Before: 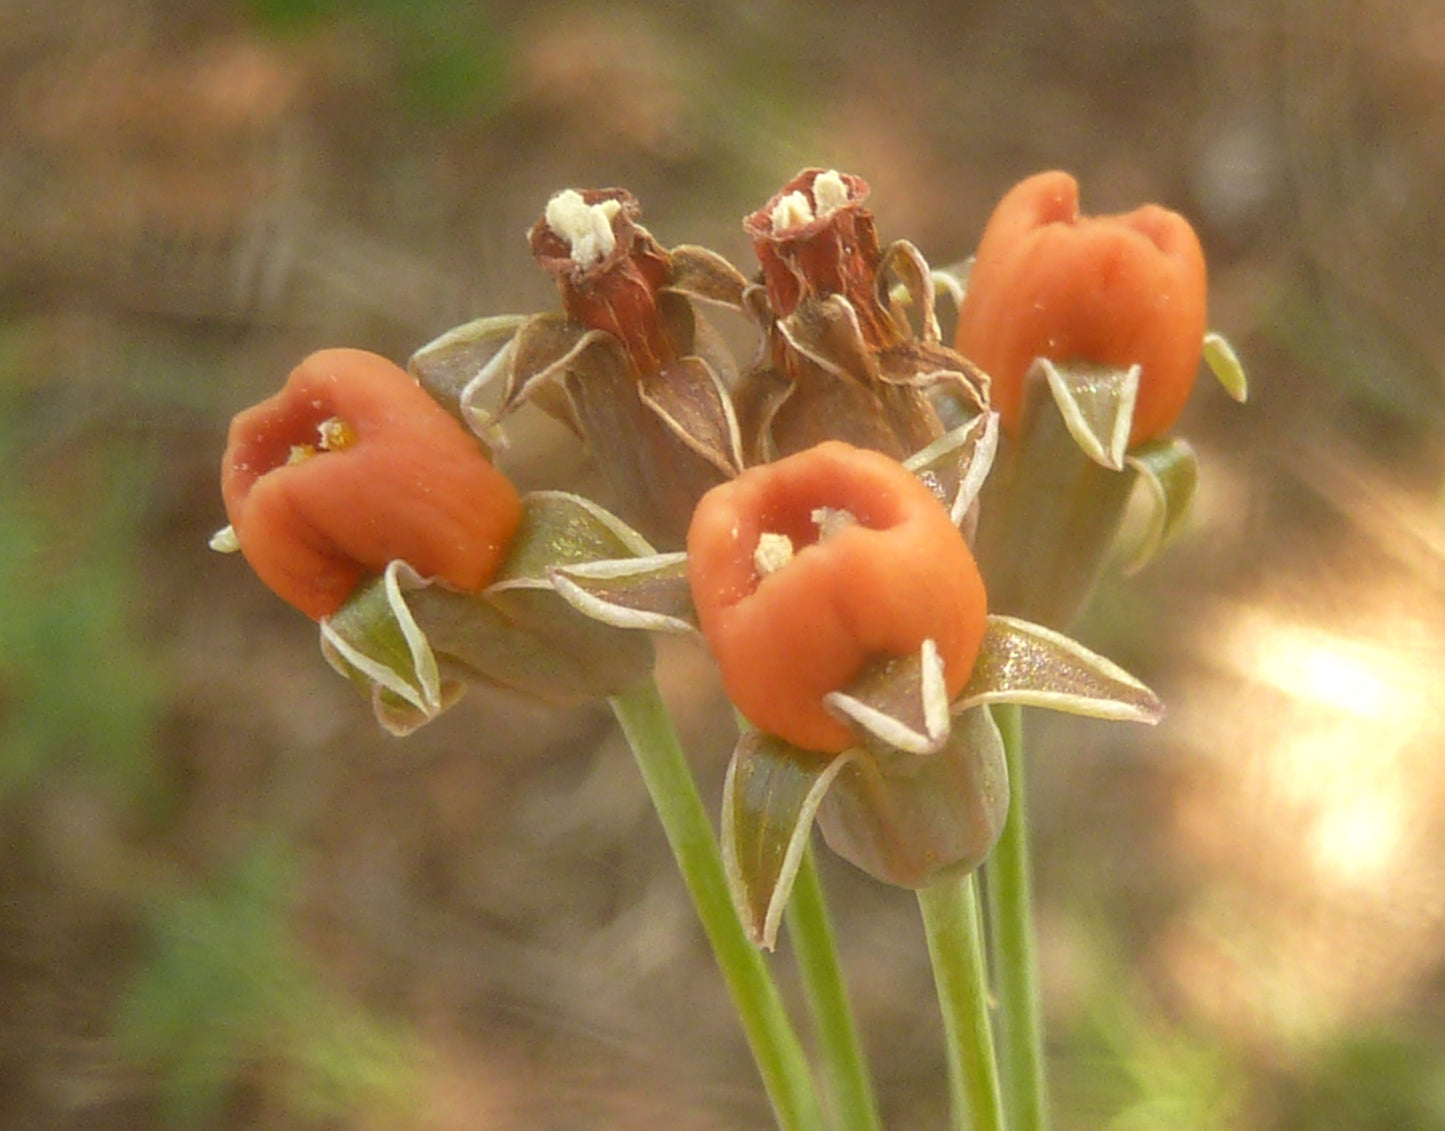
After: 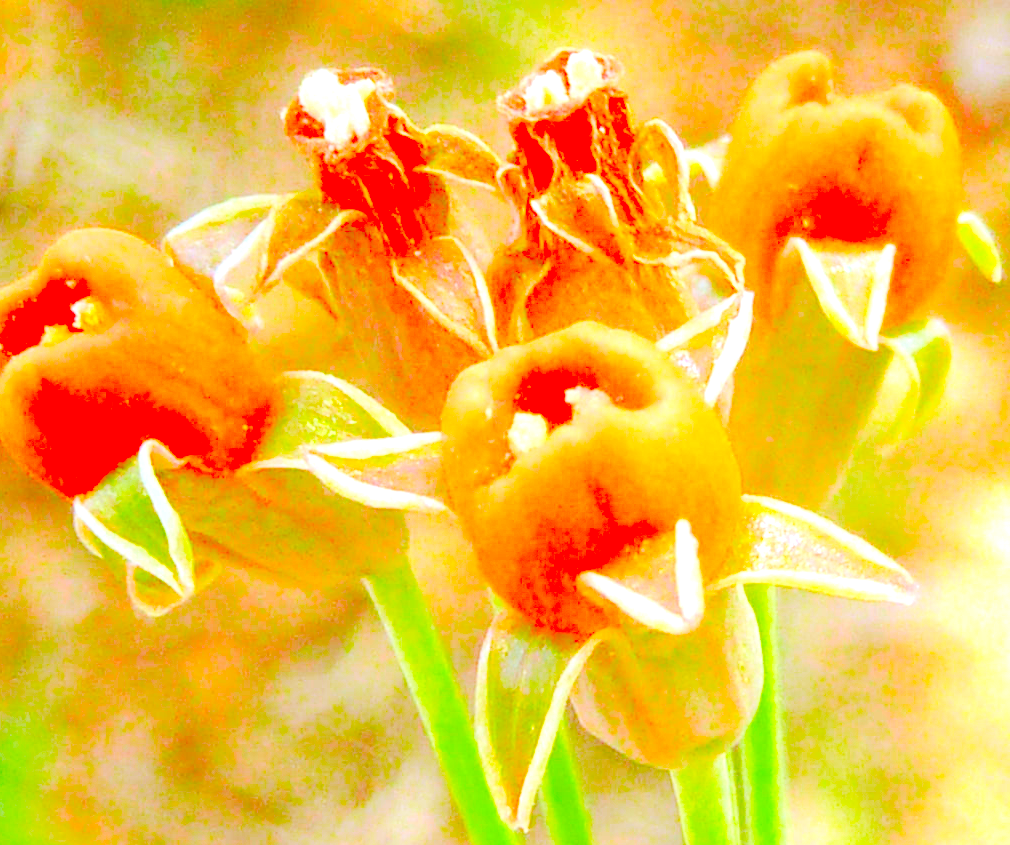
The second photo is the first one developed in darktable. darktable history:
crop and rotate: left 17.046%, top 10.659%, right 12.989%, bottom 14.553%
color correction: saturation 3
color balance: lift [1, 1, 0.999, 1.001], gamma [1, 1.003, 1.005, 0.995], gain [1, 0.992, 0.988, 1.012], contrast 5%, output saturation 110%
base curve: curves: ch0 [(0, 0) (0.036, 0.01) (0.123, 0.254) (0.258, 0.504) (0.507, 0.748) (1, 1)], preserve colors none
local contrast: detail 110%
white balance: red 0.948, green 1.02, blue 1.176
exposure: exposure 0.95 EV, compensate highlight preservation false
